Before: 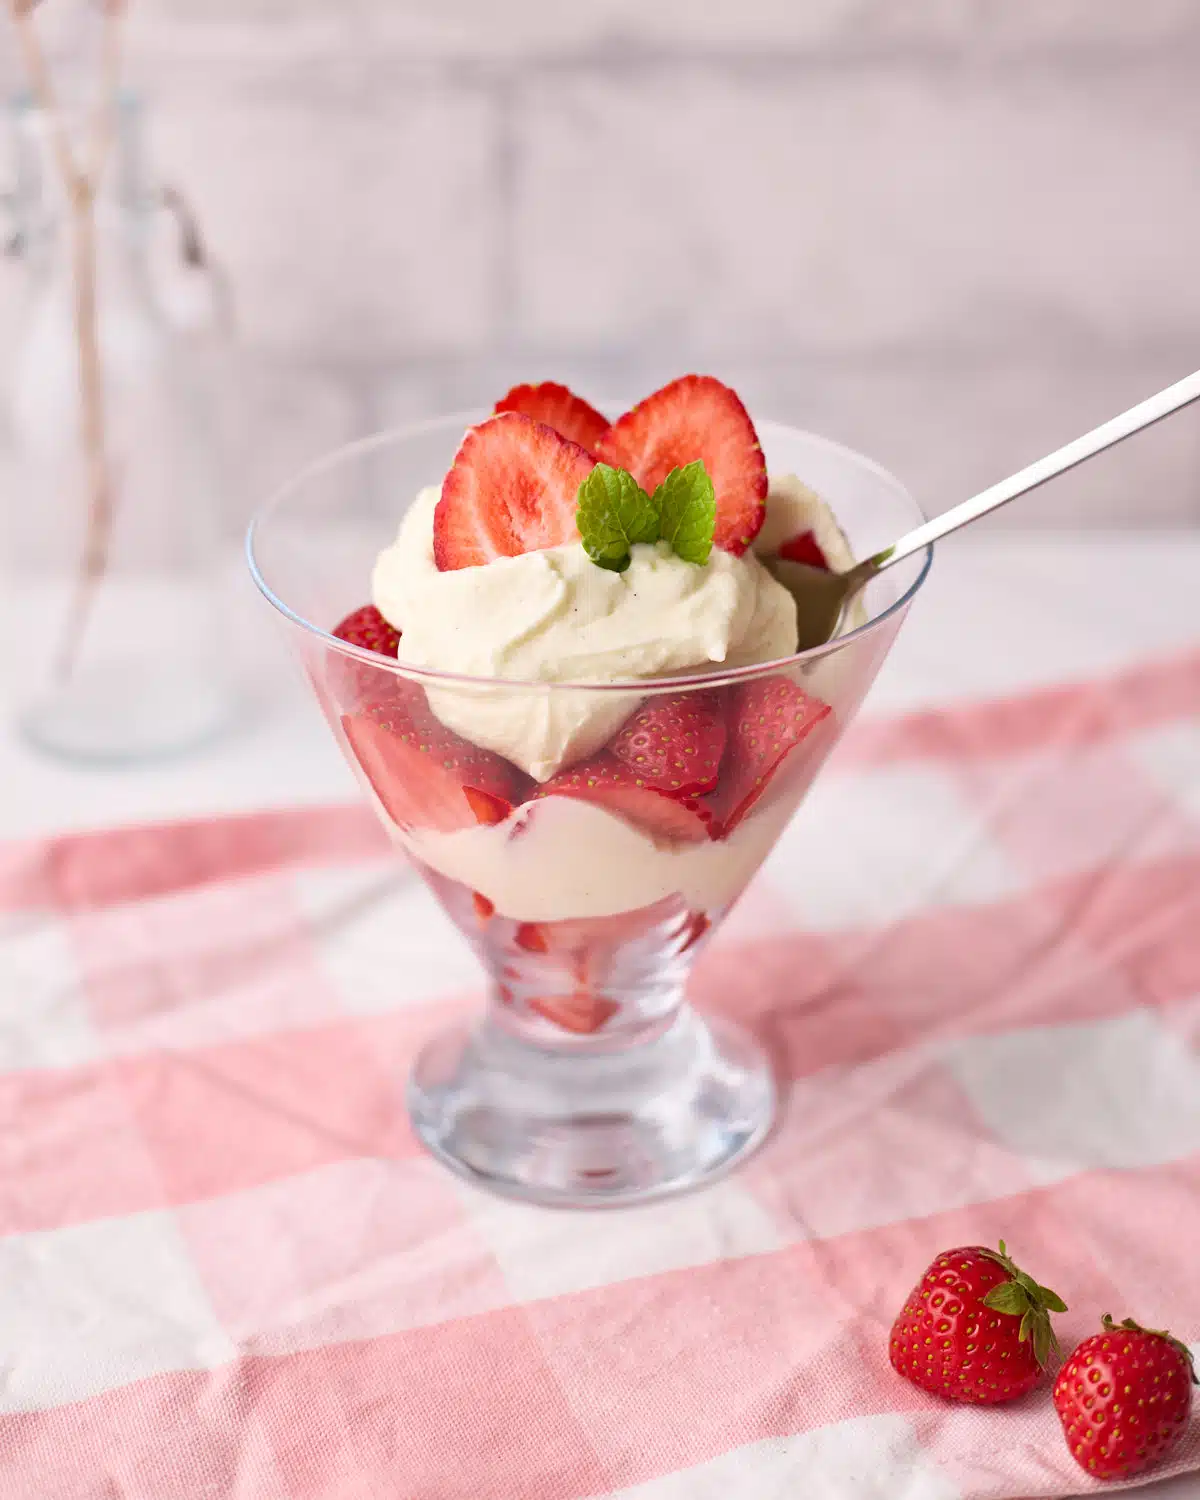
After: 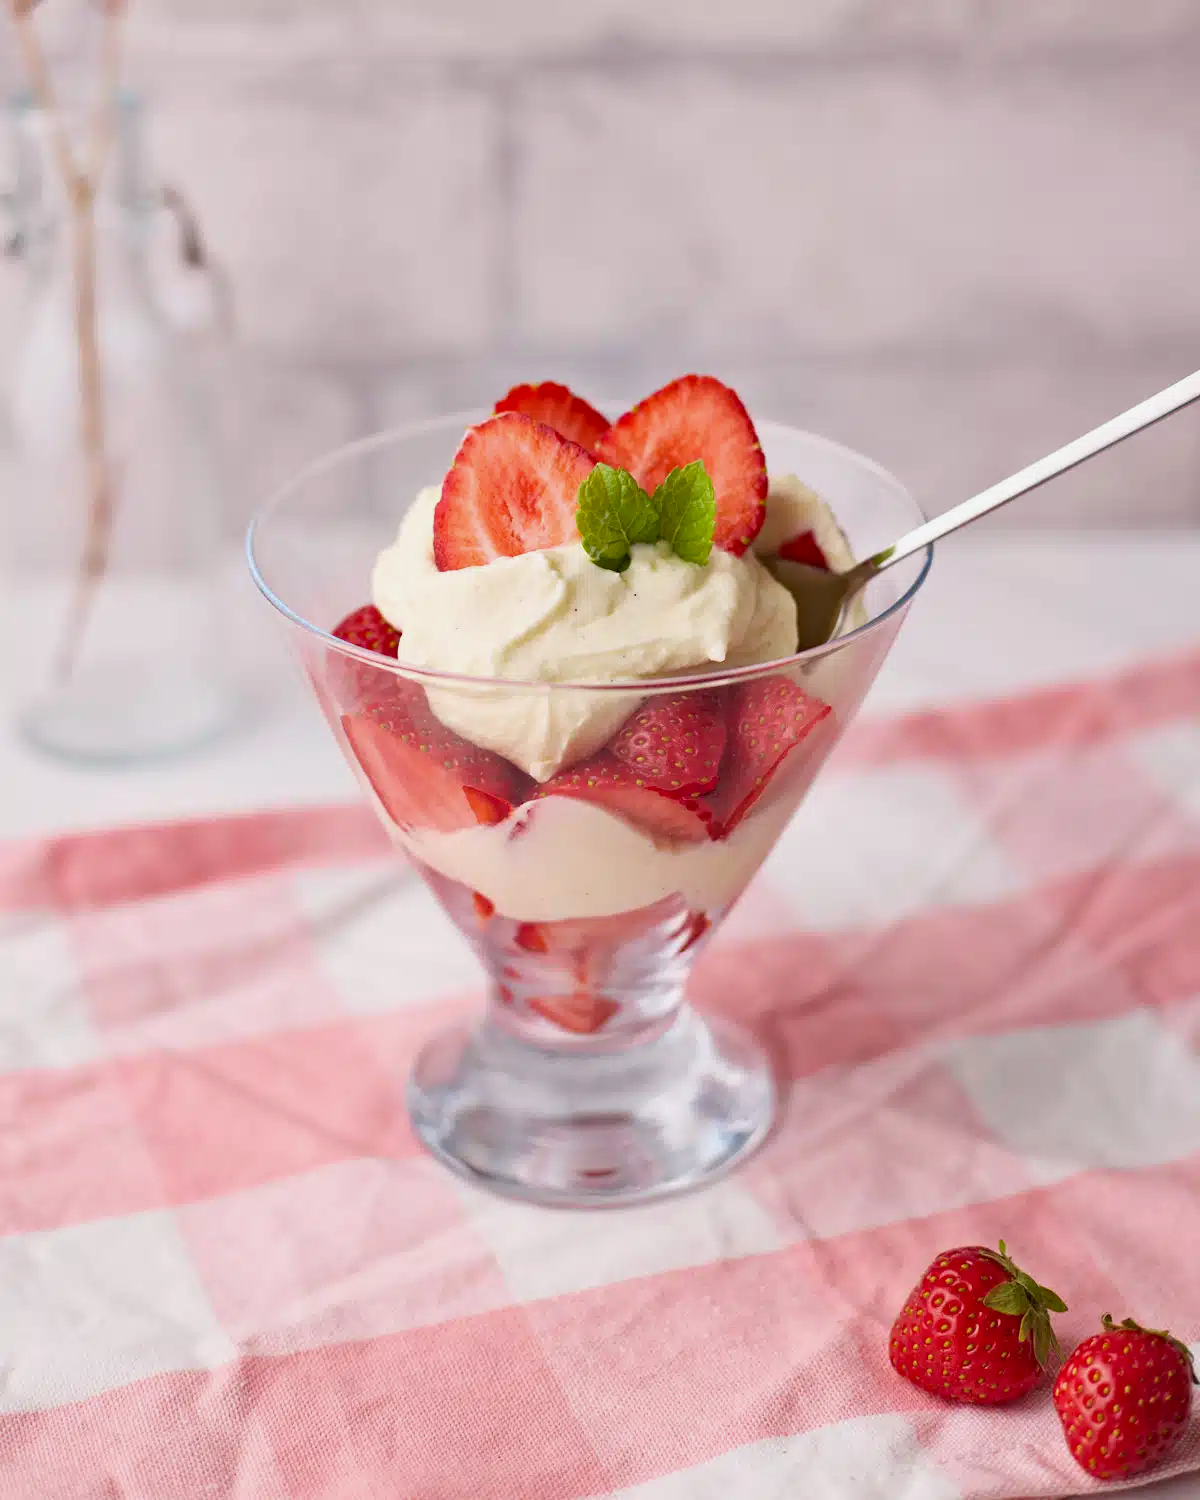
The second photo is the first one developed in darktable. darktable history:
exposure: exposure -0.157 EV, compensate highlight preservation false
haze removal: compatibility mode true, adaptive false
